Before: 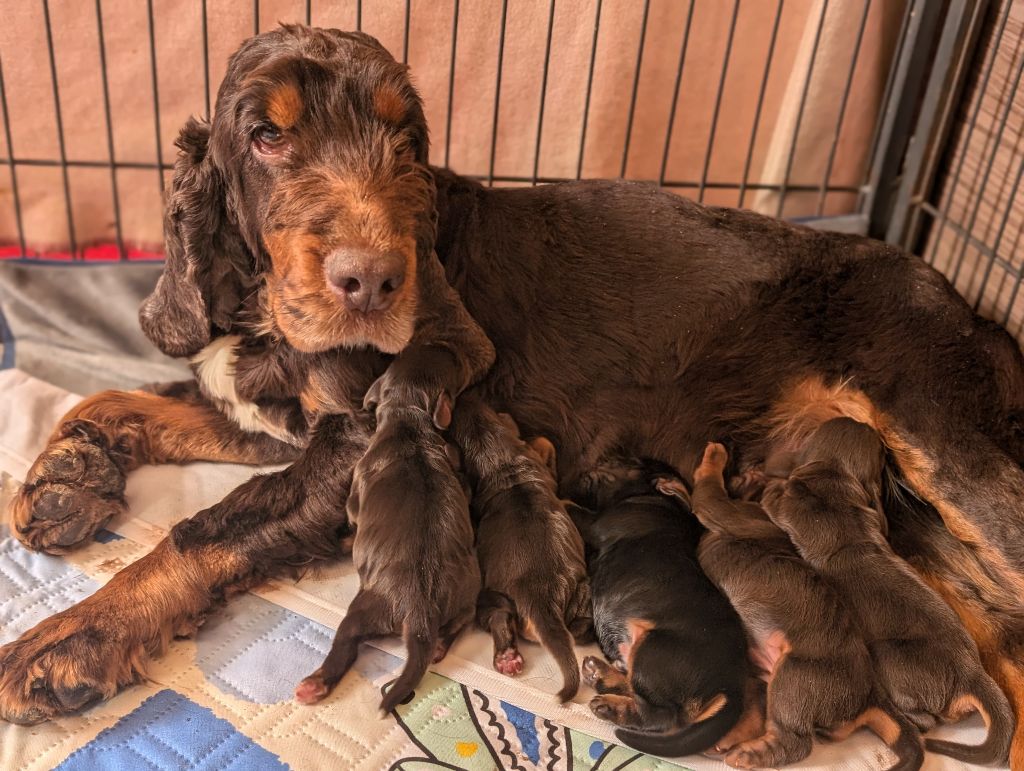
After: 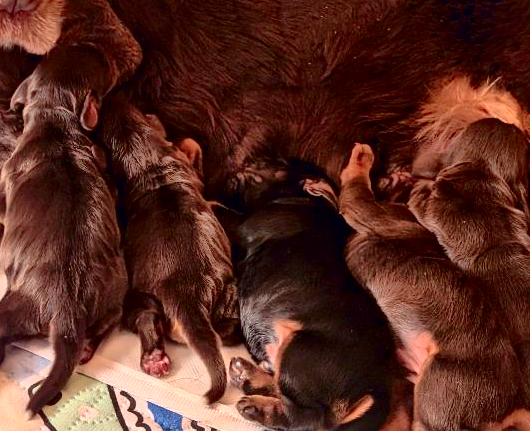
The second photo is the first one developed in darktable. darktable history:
shadows and highlights: on, module defaults
crop: left 34.479%, top 38.822%, right 13.718%, bottom 5.172%
local contrast: mode bilateral grid, contrast 20, coarseness 50, detail 179%, midtone range 0.2
tone curve: curves: ch0 [(0, 0) (0.236, 0.124) (0.373, 0.304) (0.542, 0.593) (0.737, 0.873) (1, 1)]; ch1 [(0, 0) (0.399, 0.328) (0.488, 0.484) (0.598, 0.624) (1, 1)]; ch2 [(0, 0) (0.448, 0.405) (0.523, 0.511) (0.592, 0.59) (1, 1)], color space Lab, independent channels, preserve colors none
